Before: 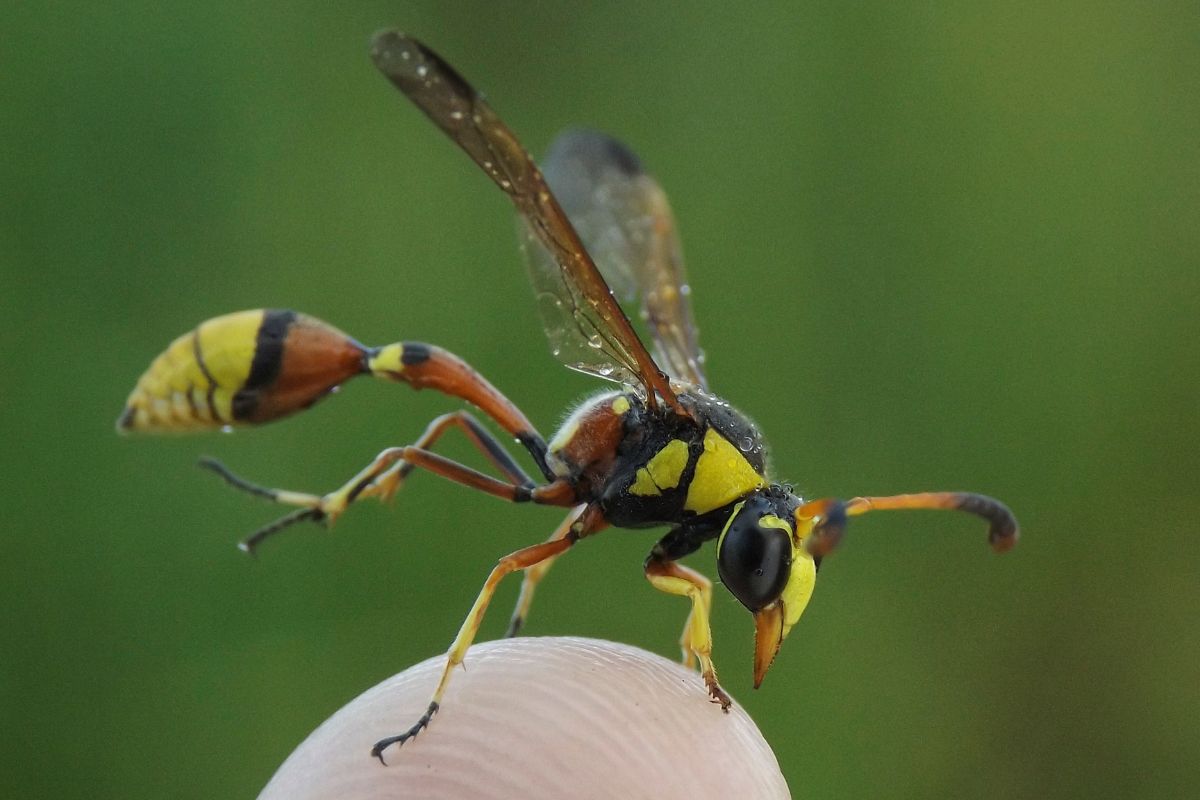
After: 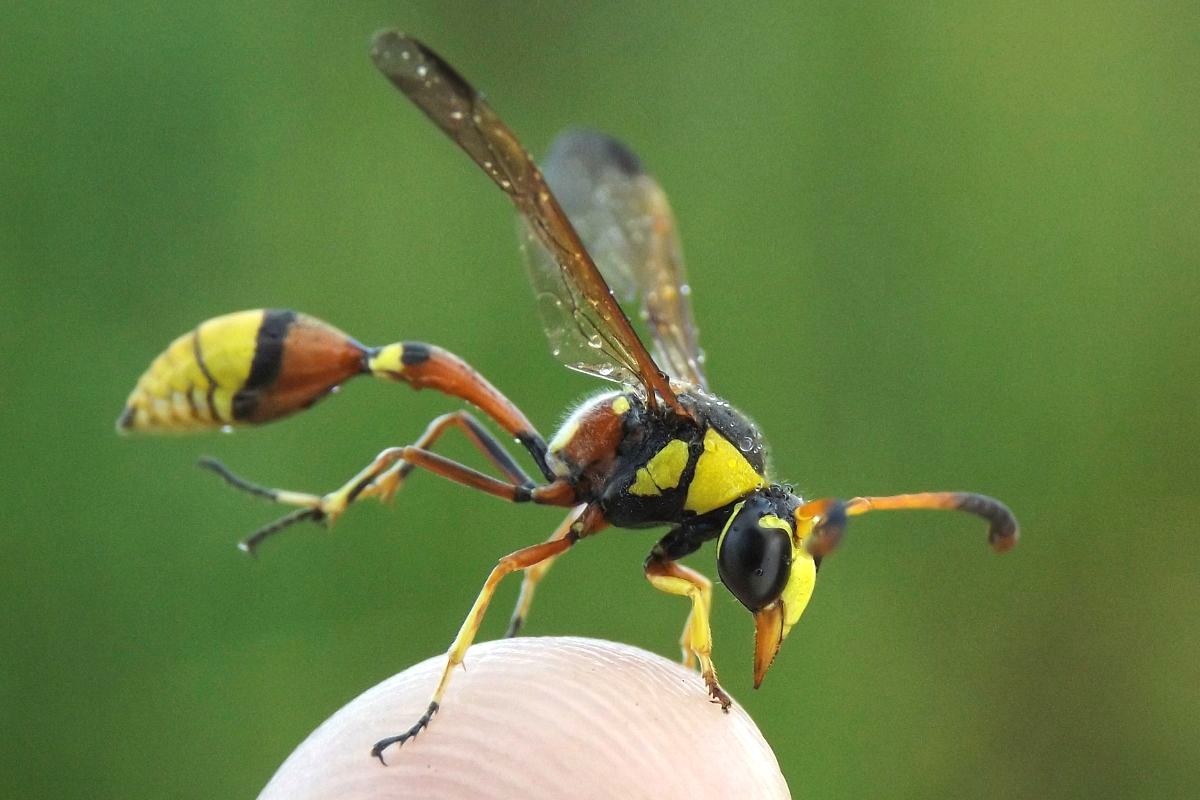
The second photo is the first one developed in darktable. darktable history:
white balance: emerald 1
exposure: black level correction 0, exposure 0.7 EV, compensate exposure bias true, compensate highlight preservation false
